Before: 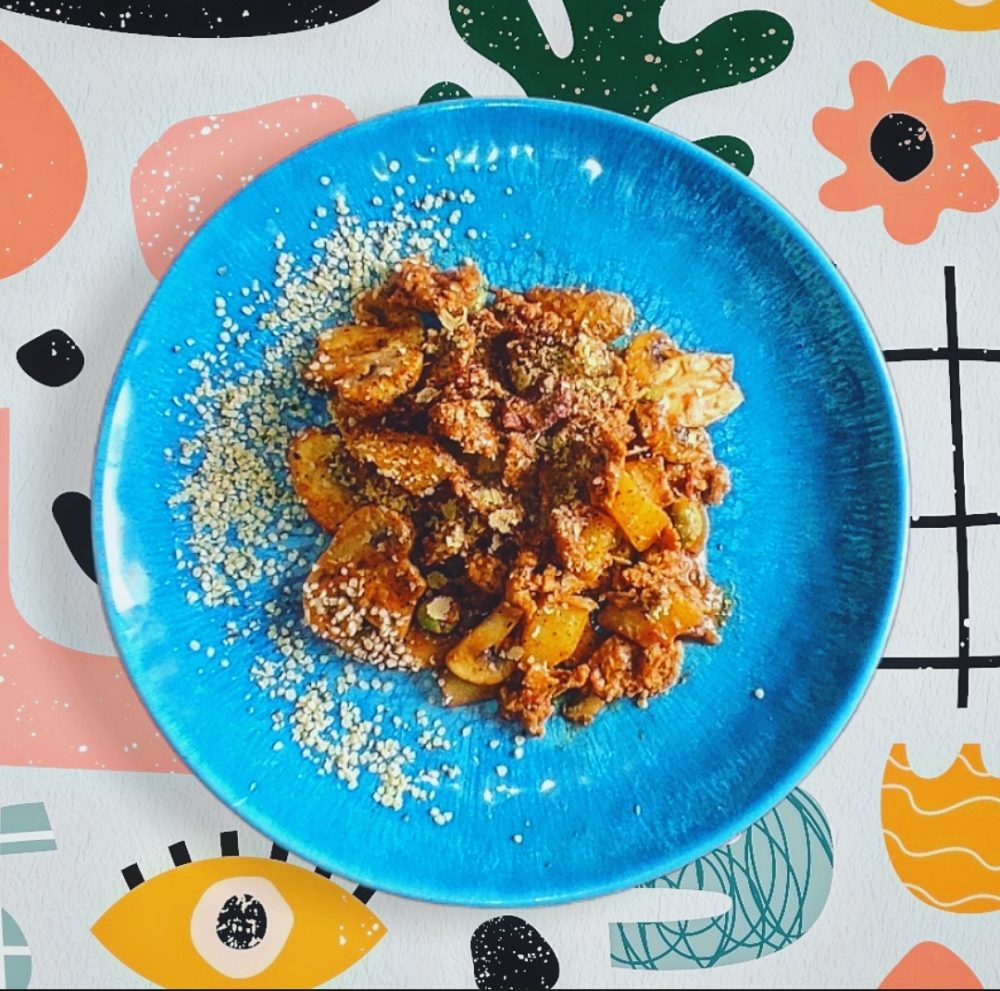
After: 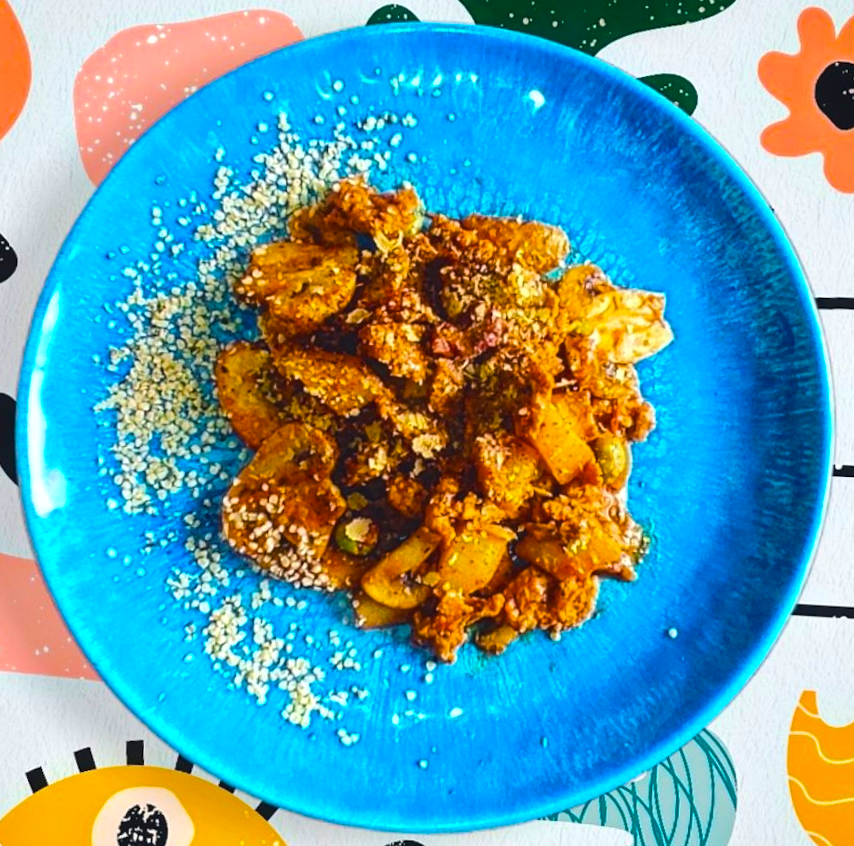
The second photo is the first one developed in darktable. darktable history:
color balance rgb: linear chroma grading › global chroma 50%, perceptual saturation grading › global saturation 2.34%, global vibrance 6.64%, contrast 12.71%, saturation formula JzAzBz (2021)
crop and rotate: angle -3.27°, left 5.211%, top 5.211%, right 4.607%, bottom 4.607%
